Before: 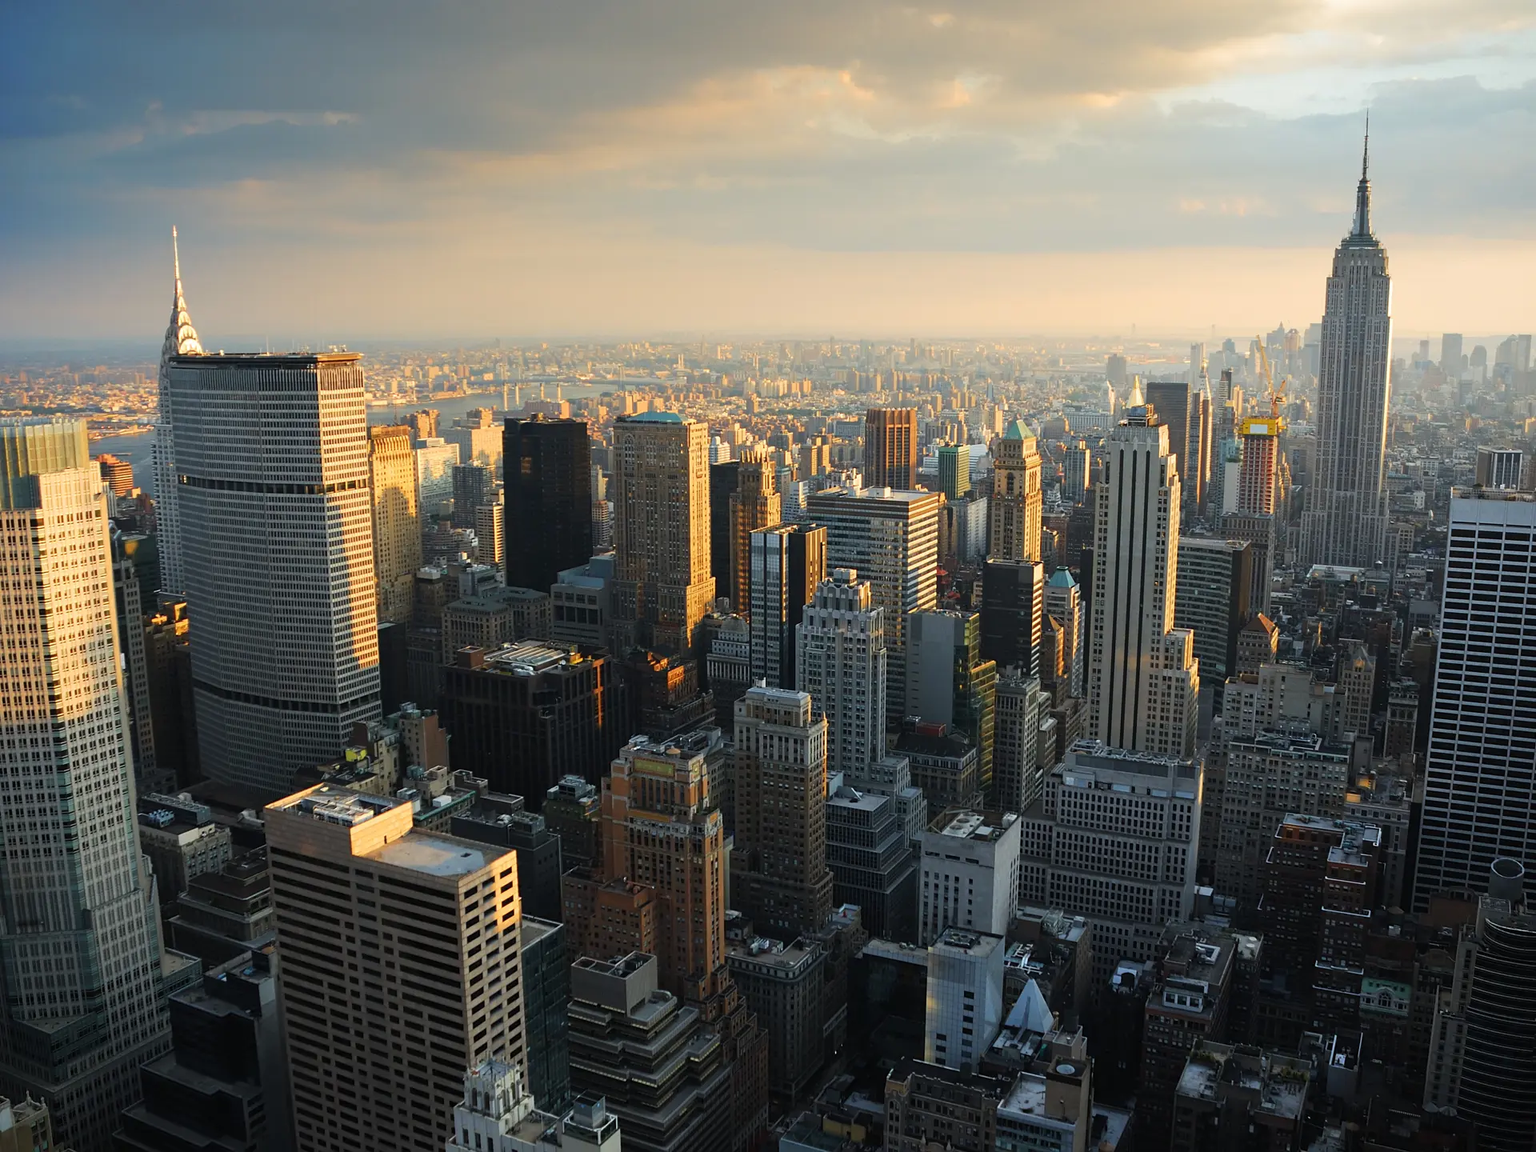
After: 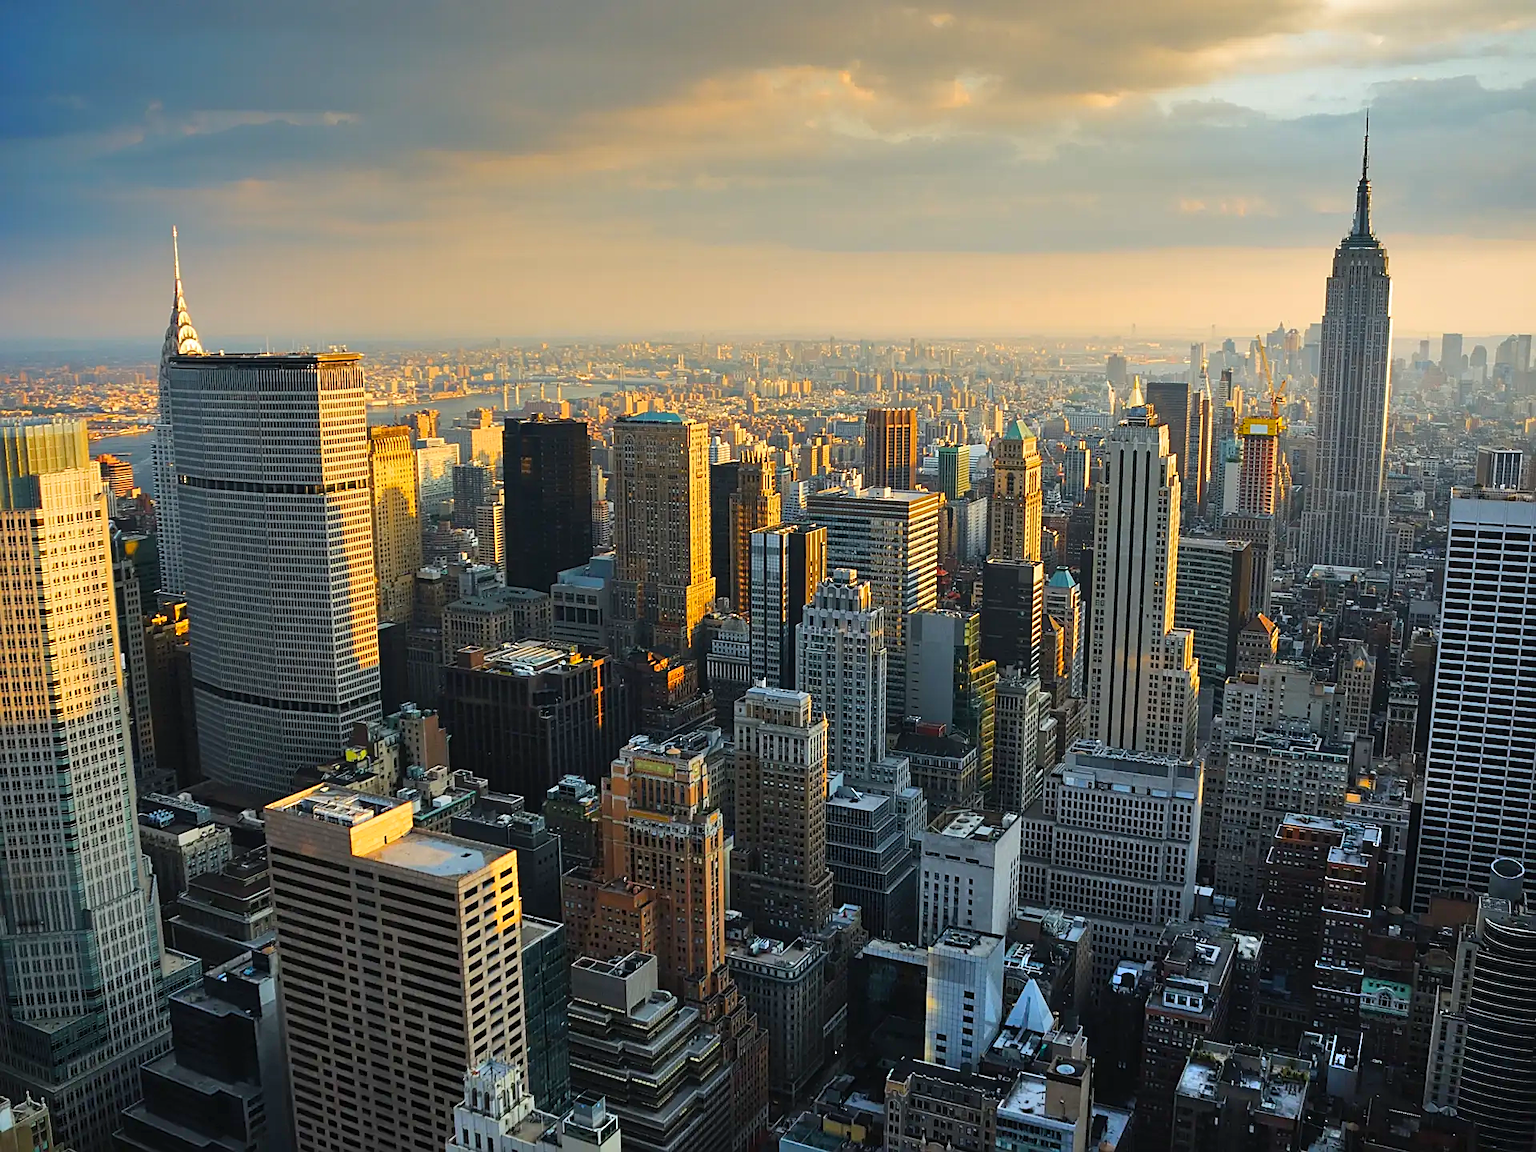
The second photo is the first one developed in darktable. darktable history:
color balance rgb: perceptual saturation grading › global saturation 20%, global vibrance 20%
sharpen: on, module defaults
shadows and highlights: soften with gaussian
